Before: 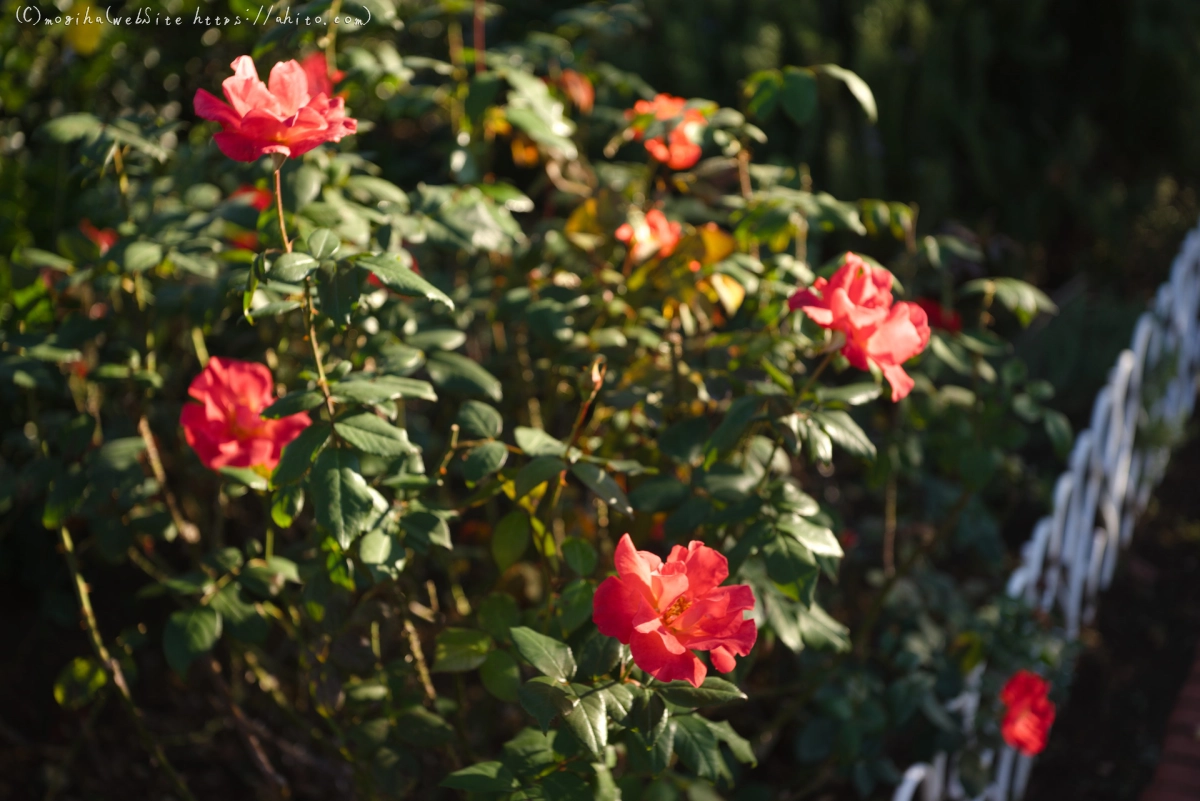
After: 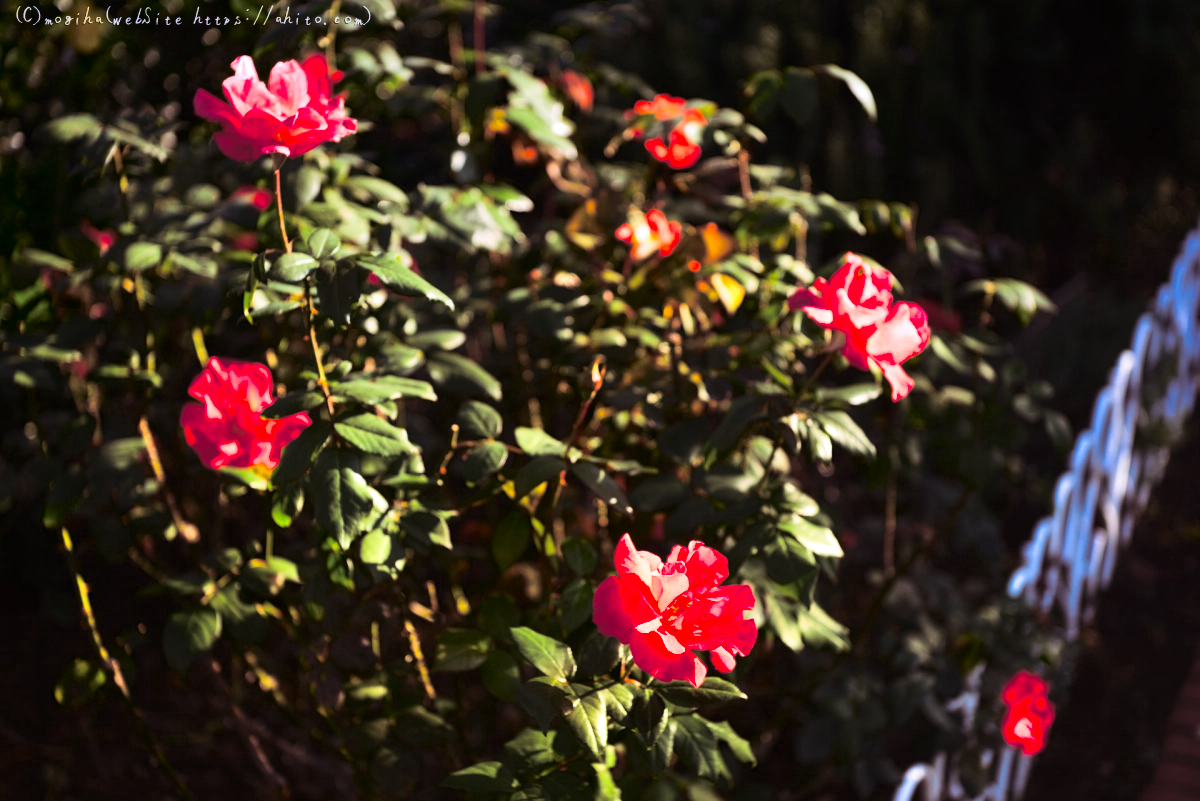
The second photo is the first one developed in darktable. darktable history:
contrast brightness saturation: contrast 0.26, brightness 0.02, saturation 0.87
exposure: black level correction 0, exposure 0.5 EV, compensate highlight preservation false
split-toning: shadows › saturation 0.24, highlights › hue 54°, highlights › saturation 0.24
graduated density: hue 238.83°, saturation 50%
